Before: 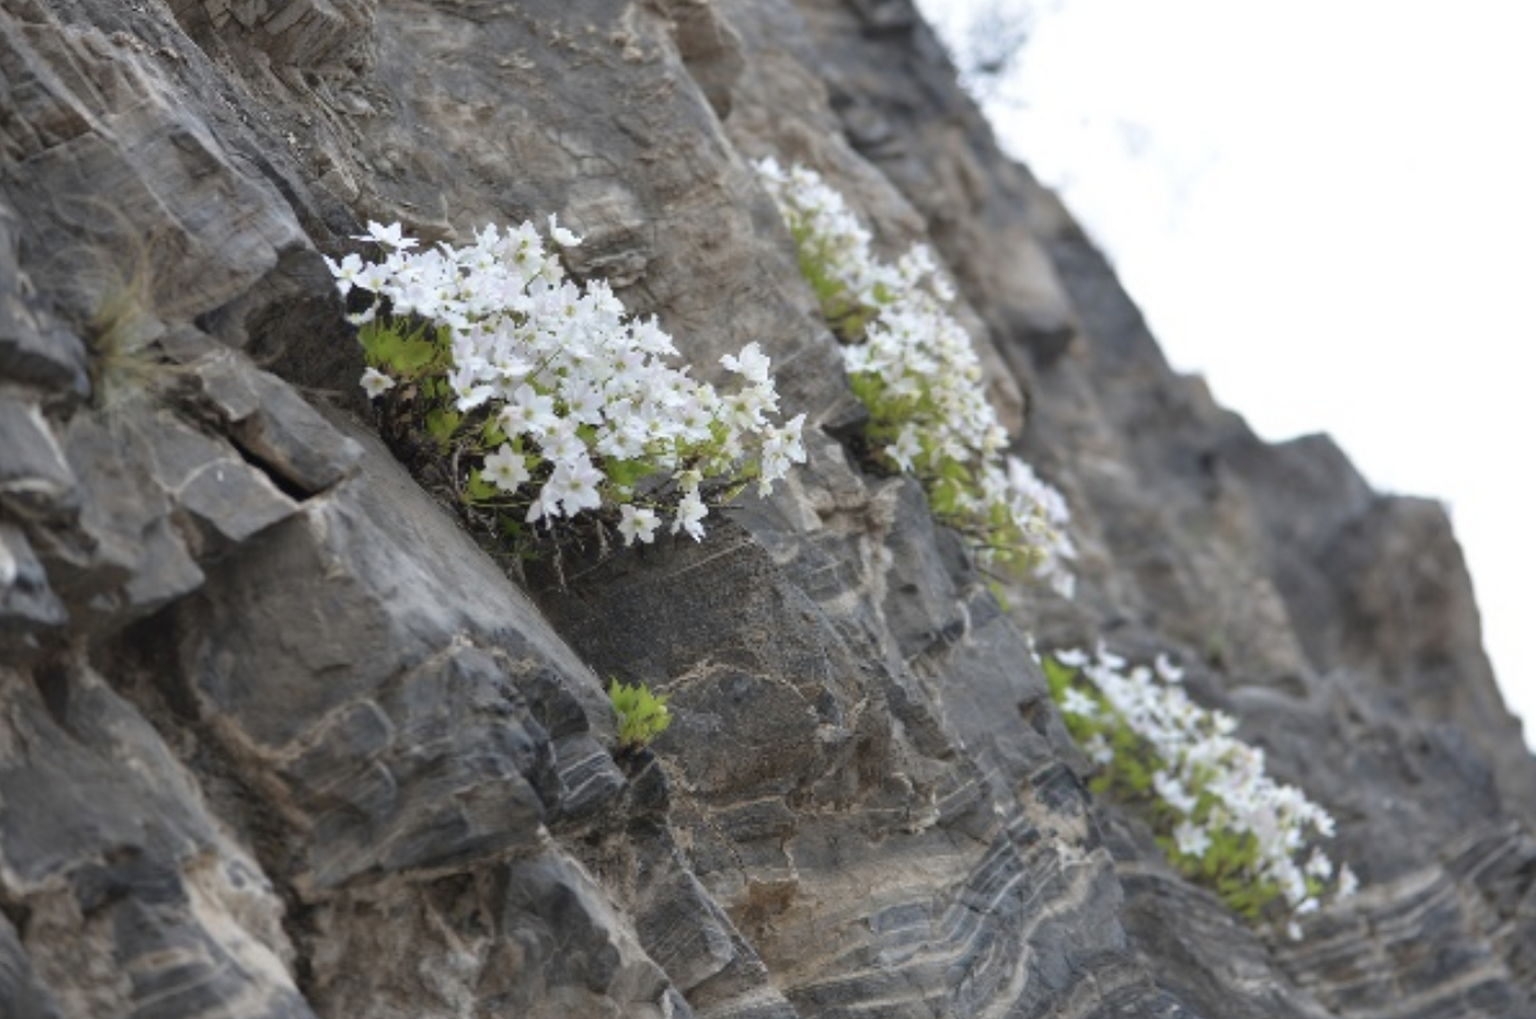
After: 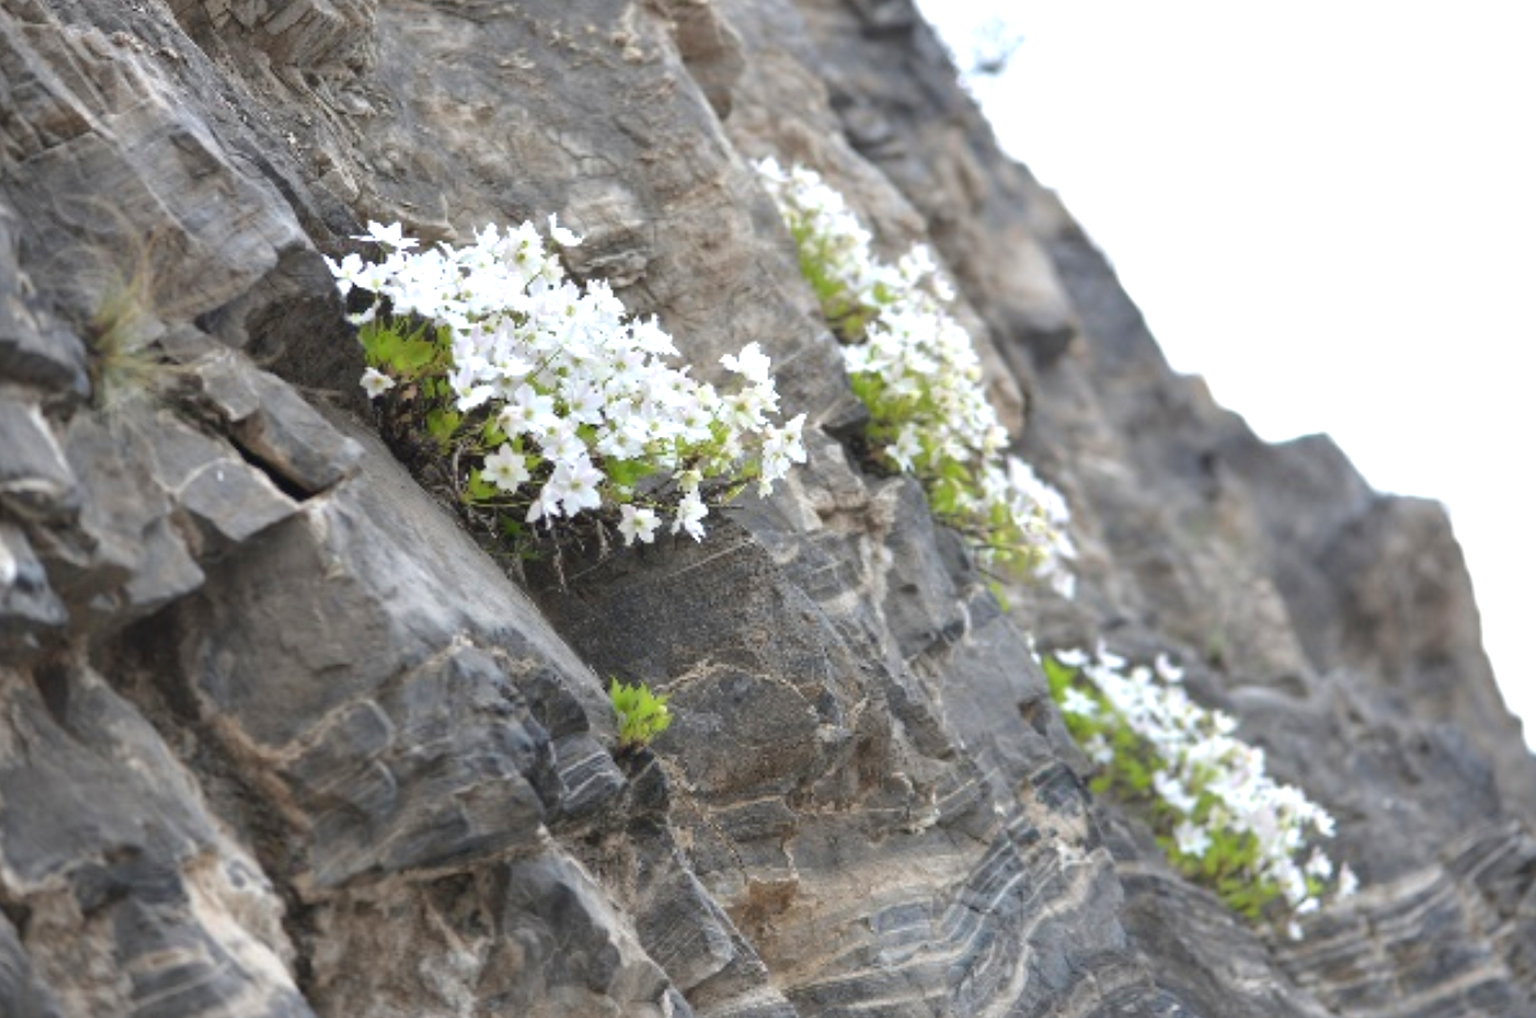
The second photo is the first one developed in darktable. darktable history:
exposure: black level correction 0, exposure 0.592 EV, compensate exposure bias true, compensate highlight preservation false
